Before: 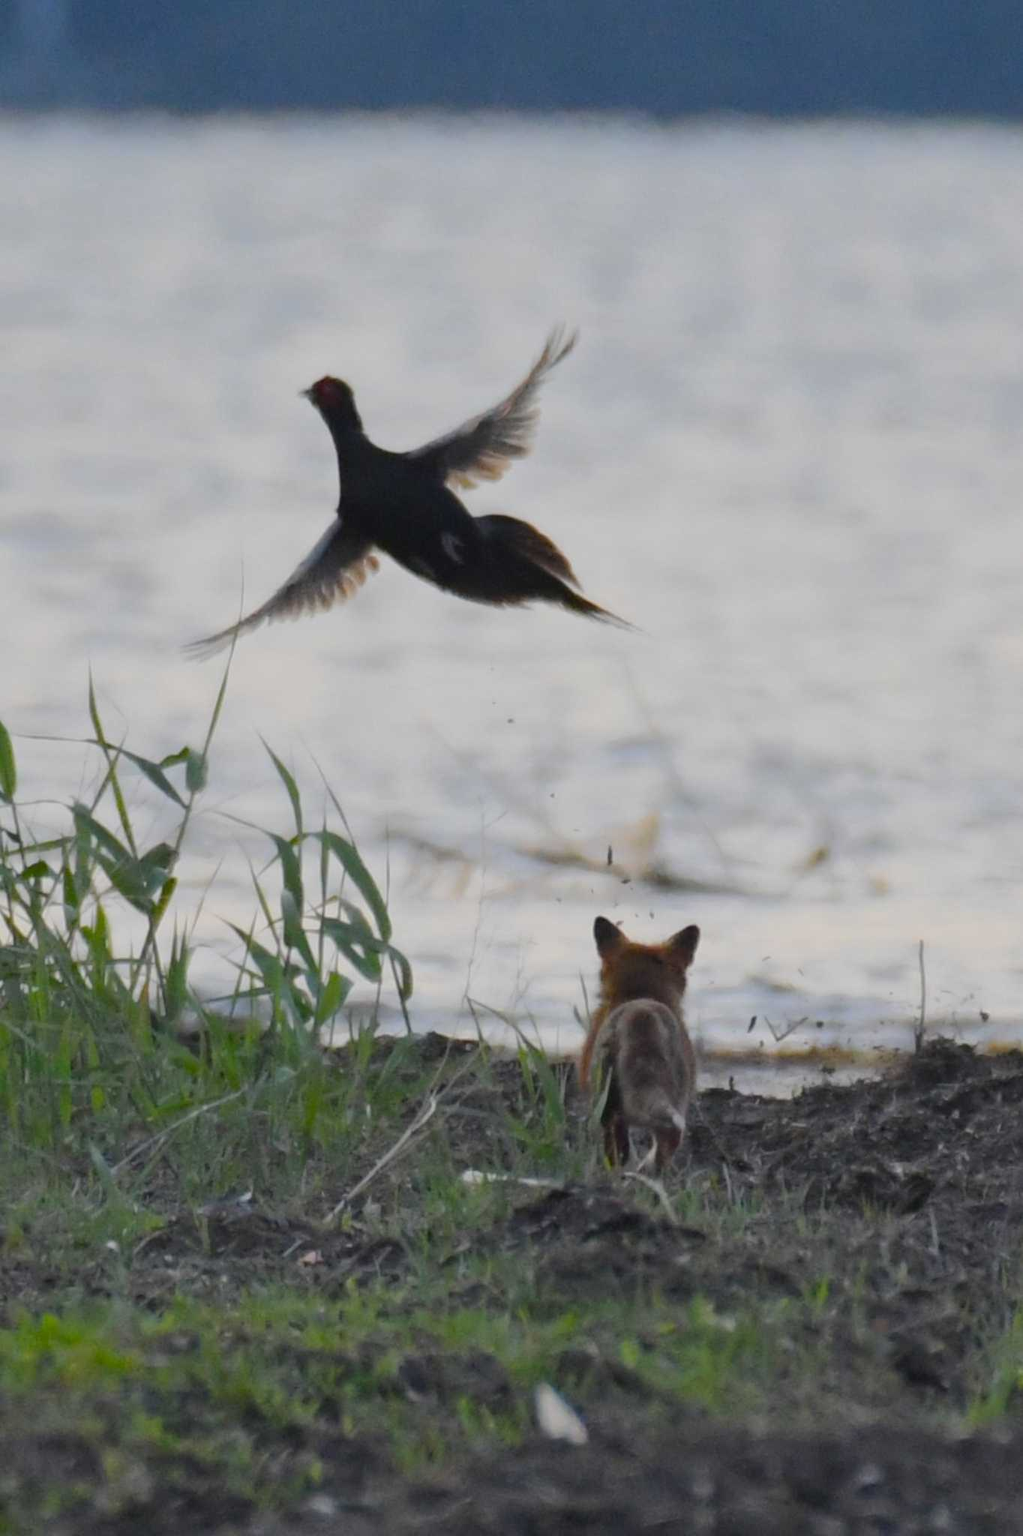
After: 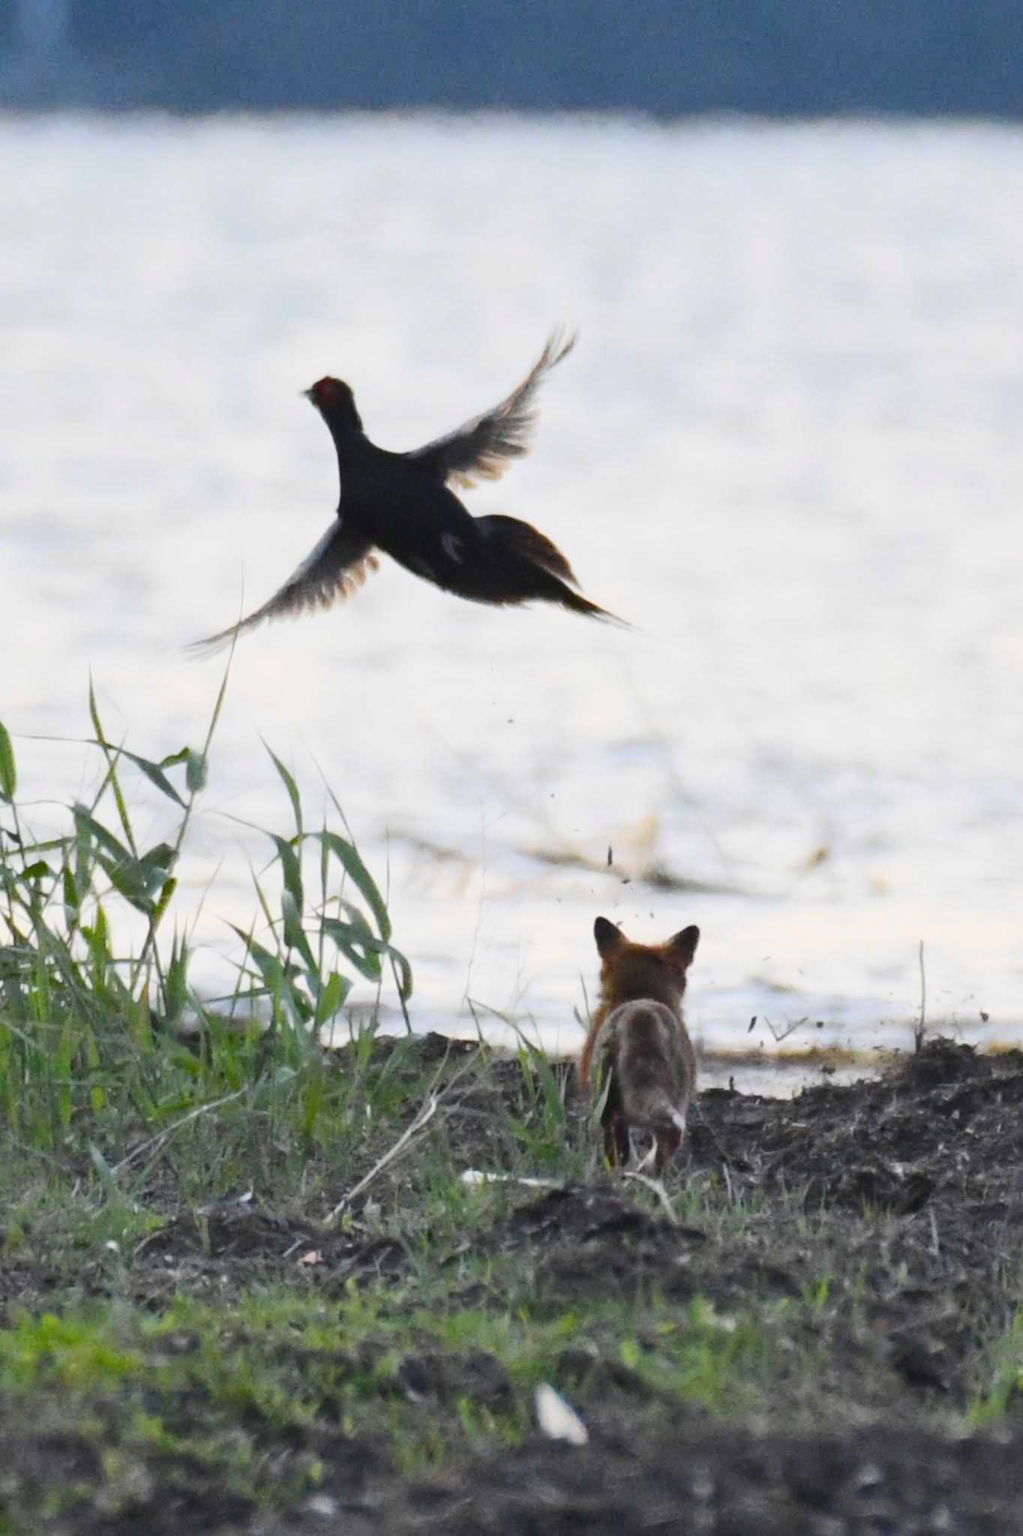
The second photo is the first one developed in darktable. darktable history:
exposure: exposure 0.367 EV, compensate highlight preservation false
contrast brightness saturation: contrast 0.24, brightness 0.09
